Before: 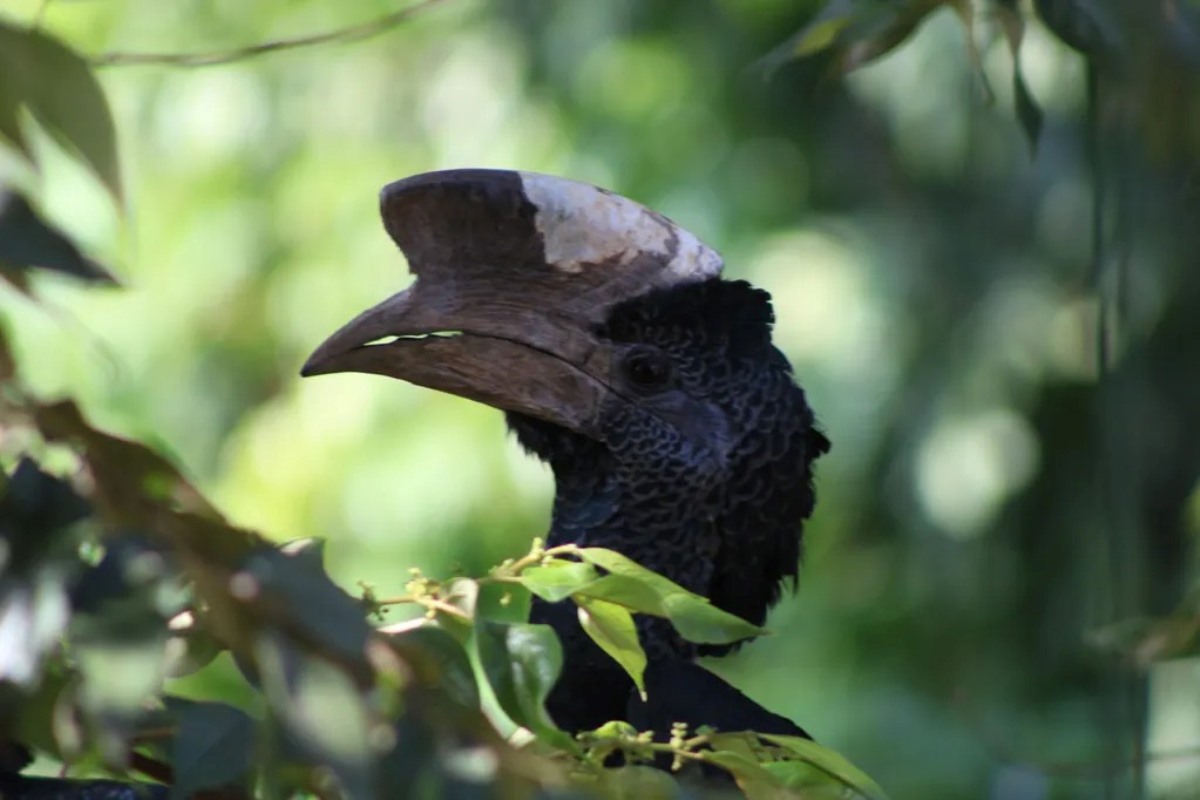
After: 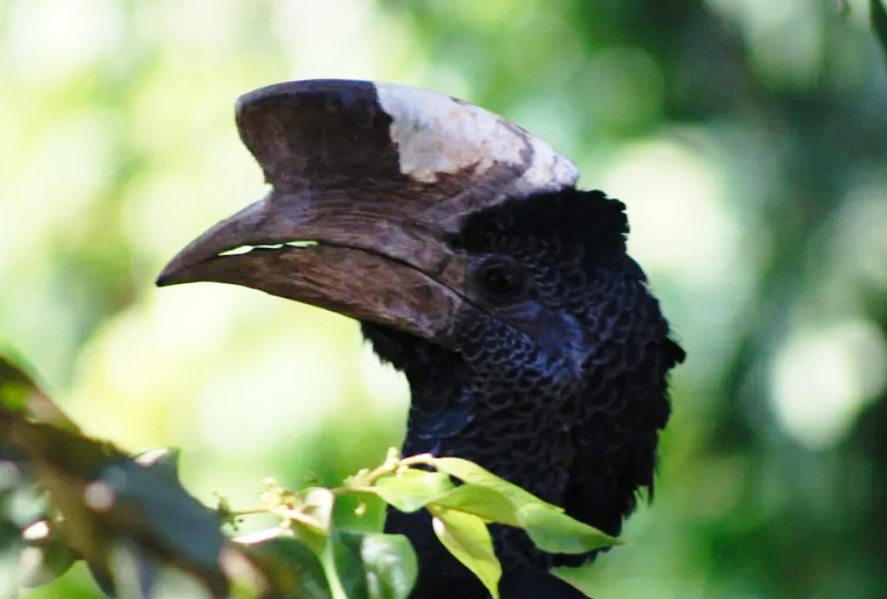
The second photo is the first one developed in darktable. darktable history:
crop and rotate: left 12.085%, top 11.338%, right 13.956%, bottom 13.772%
base curve: curves: ch0 [(0, 0) (0.028, 0.03) (0.121, 0.232) (0.46, 0.748) (0.859, 0.968) (1, 1)], preserve colors none
